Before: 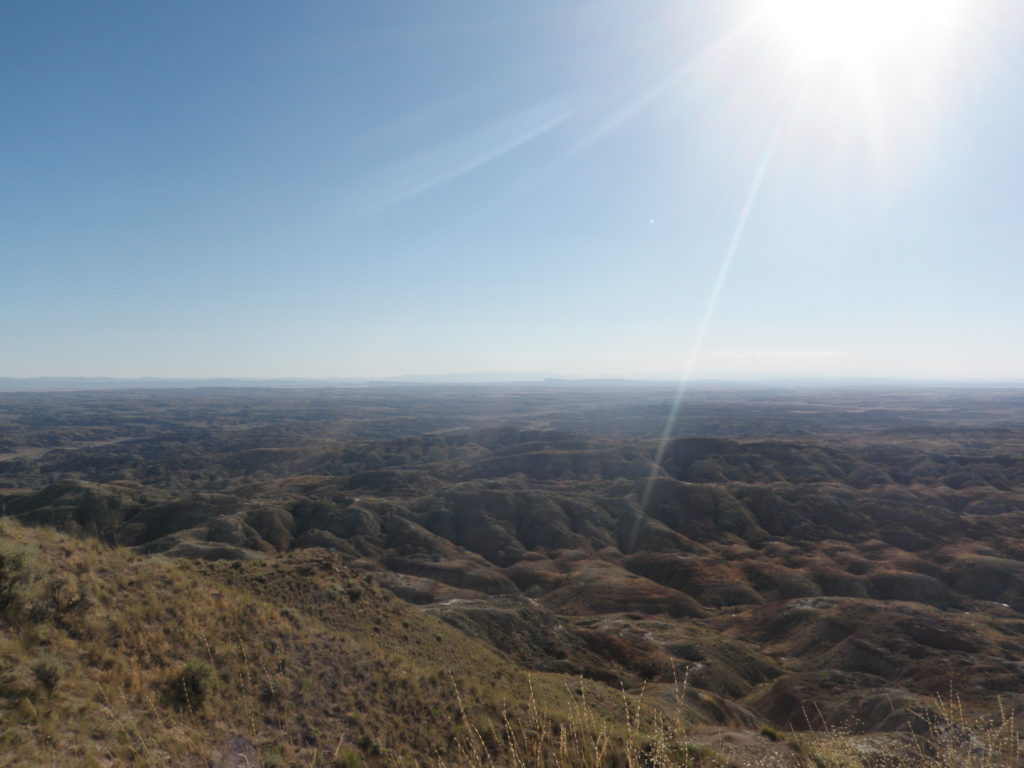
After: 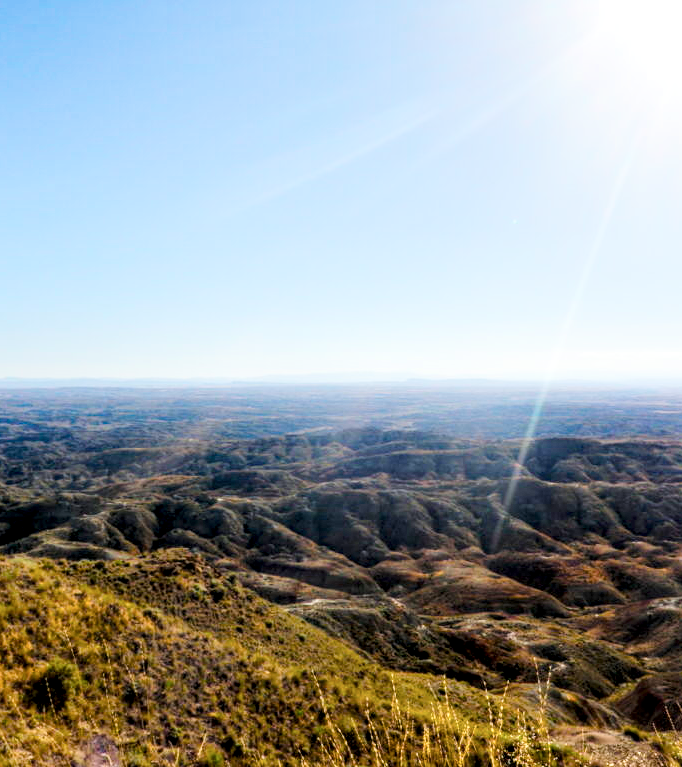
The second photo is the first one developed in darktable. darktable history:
exposure: black level correction 0, exposure 1.001 EV, compensate highlight preservation false
color balance rgb: linear chroma grading › shadows 17.389%, linear chroma grading › highlights 61.071%, linear chroma grading › global chroma 49.932%, perceptual saturation grading › global saturation 0.049%, perceptual saturation grading › highlights -19.726%, perceptual saturation grading › shadows 20.286%, global vibrance 16.641%, saturation formula JzAzBz (2021)
crop and rotate: left 13.436%, right 19.9%
filmic rgb: black relative exposure -5.03 EV, white relative exposure 3.97 EV, hardness 2.88, contrast 1.296, highlights saturation mix -30.38%
local contrast: highlights 59%, detail 145%
